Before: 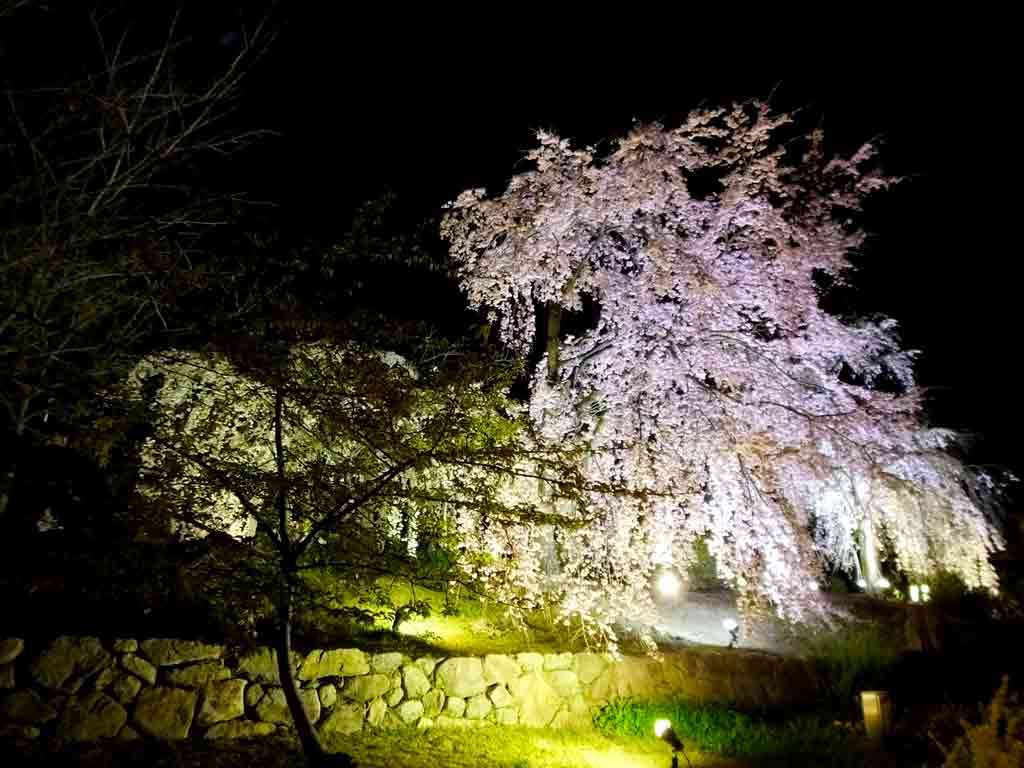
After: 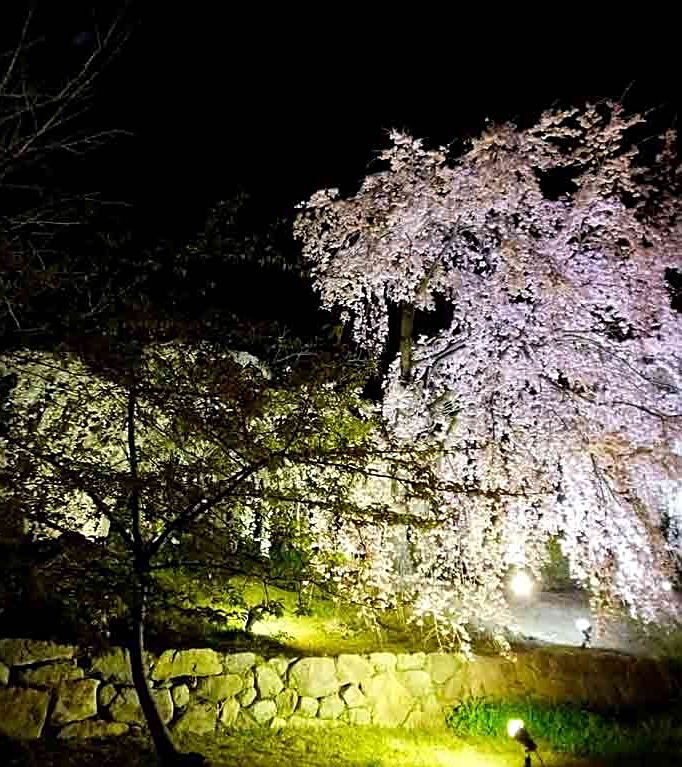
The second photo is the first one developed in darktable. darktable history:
sharpen: on, module defaults
crop and rotate: left 14.406%, right 18.936%
tone equalizer: edges refinement/feathering 500, mask exposure compensation -1.57 EV, preserve details no
